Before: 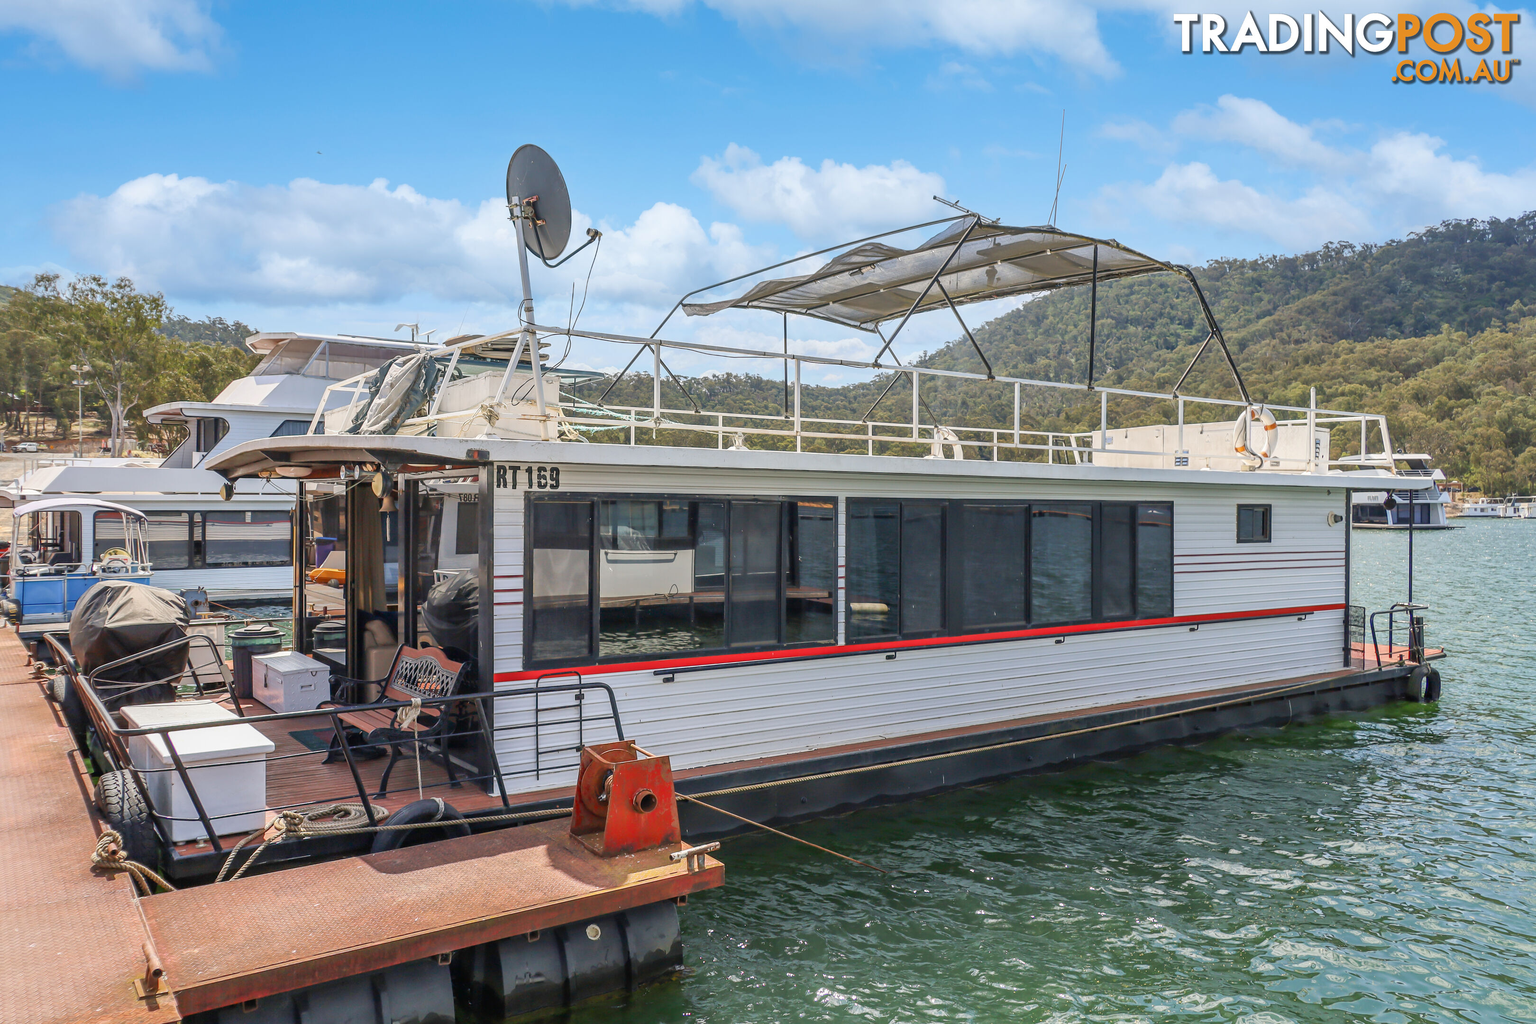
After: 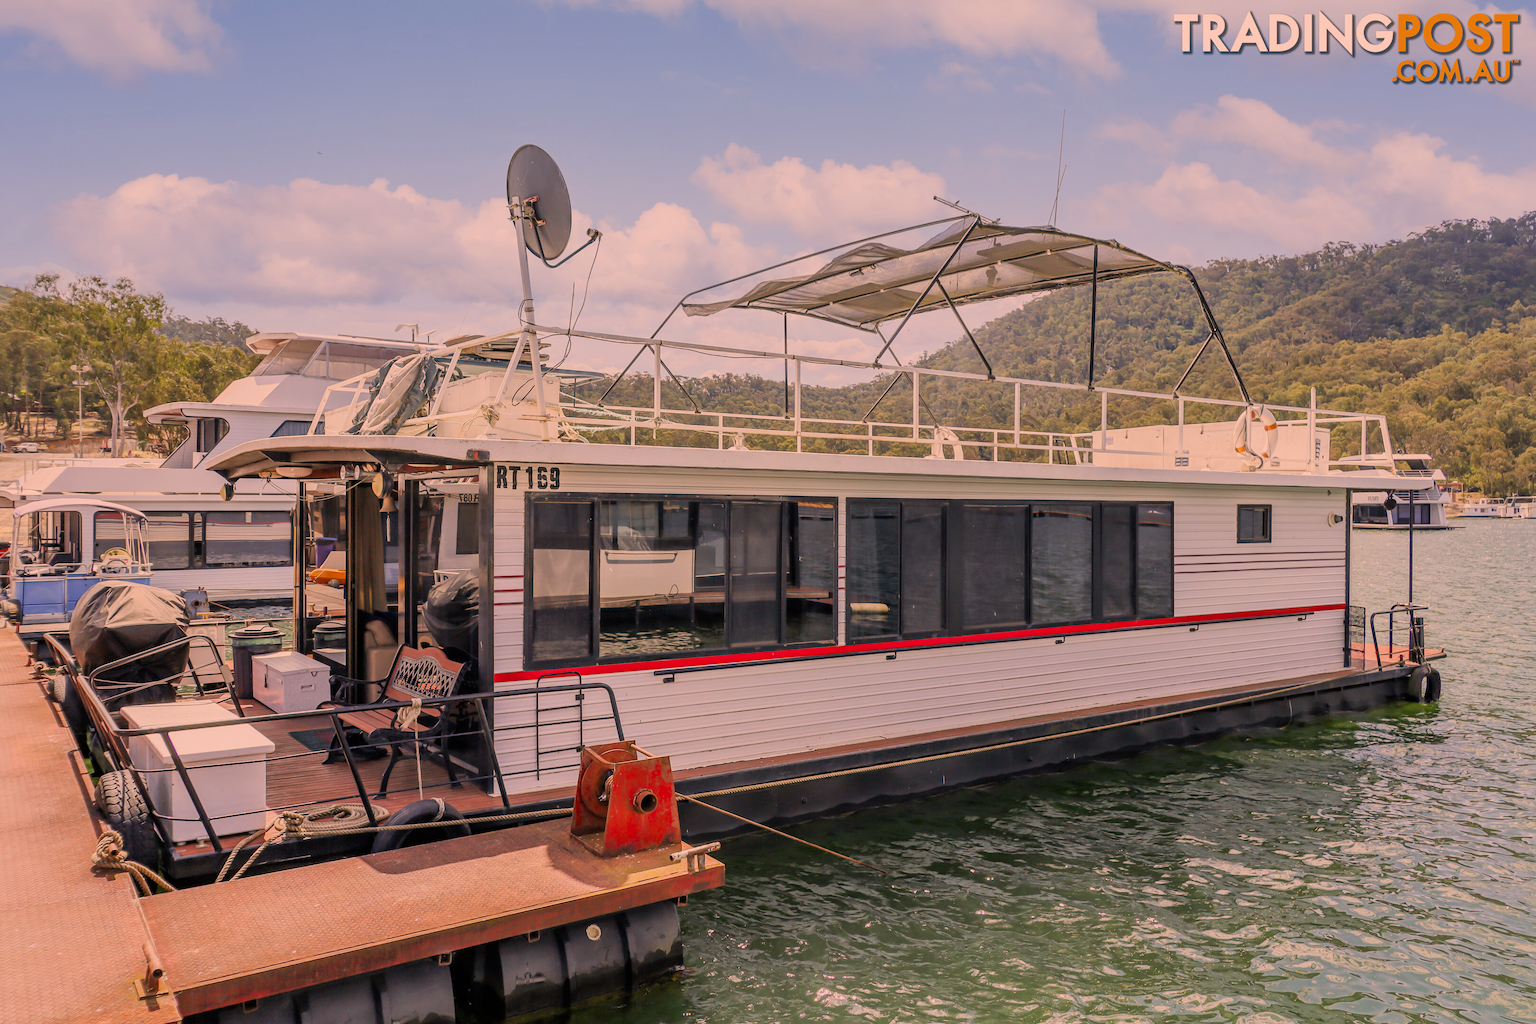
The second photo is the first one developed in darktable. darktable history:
filmic rgb: black relative exposure -7.65 EV, white relative exposure 4.56 EV, hardness 3.61
color correction: highlights a* 21.29, highlights b* 19.41
